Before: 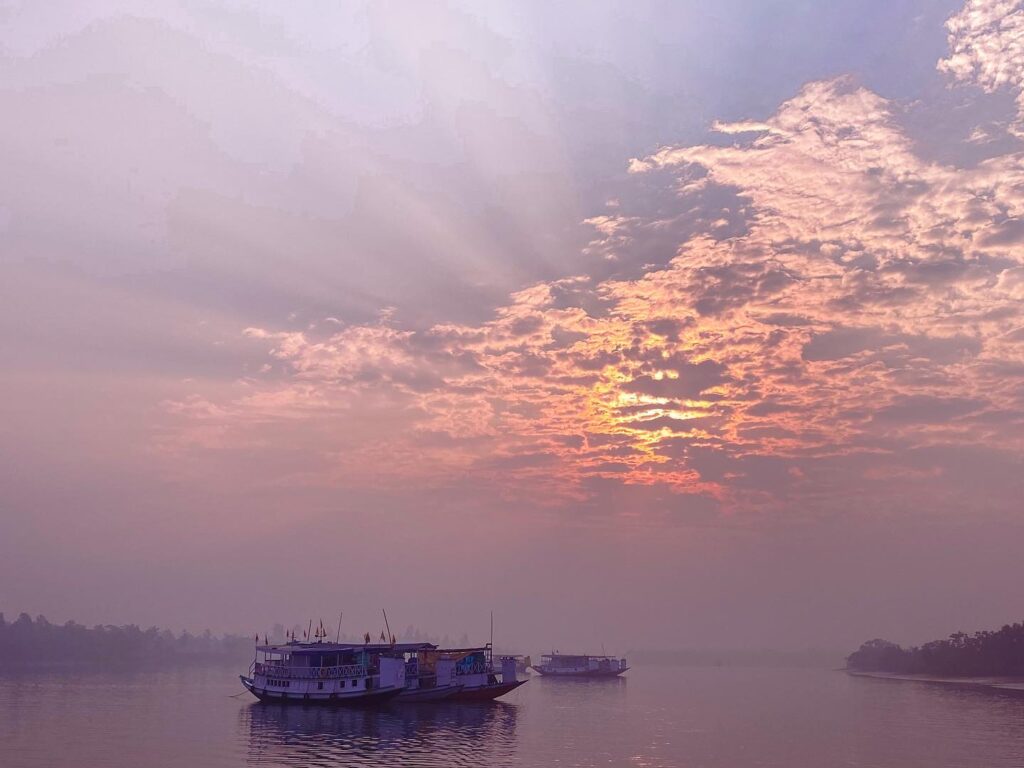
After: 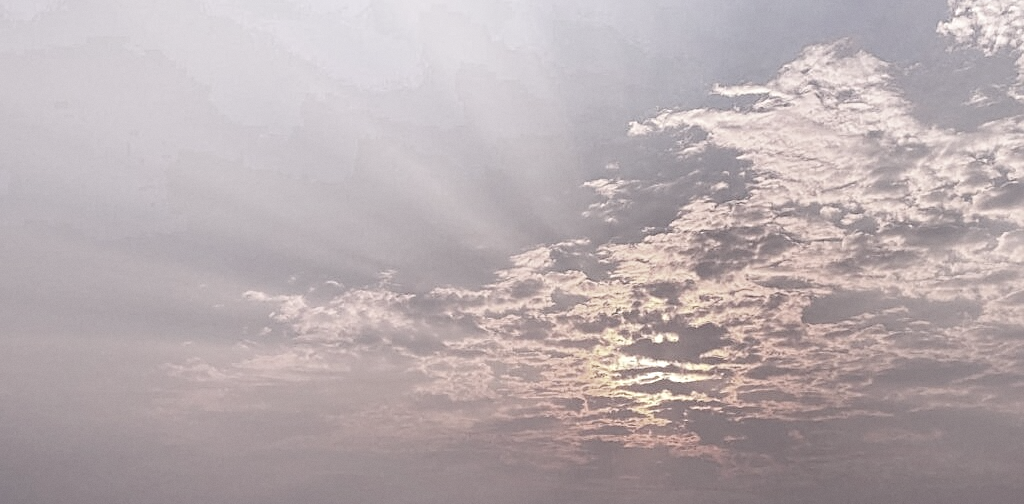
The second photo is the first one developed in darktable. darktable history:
sharpen: amount 0.478
crop and rotate: top 4.848%, bottom 29.503%
grain: coarseness 14.57 ISO, strength 8.8%
tone equalizer: on, module defaults
color correction: saturation 0.2
contrast brightness saturation: contrast 0.19, brightness -0.11, saturation 0.21
color balance rgb: perceptual saturation grading › global saturation 25%, perceptual brilliance grading › mid-tones 10%, perceptual brilliance grading › shadows 15%, global vibrance 20%
